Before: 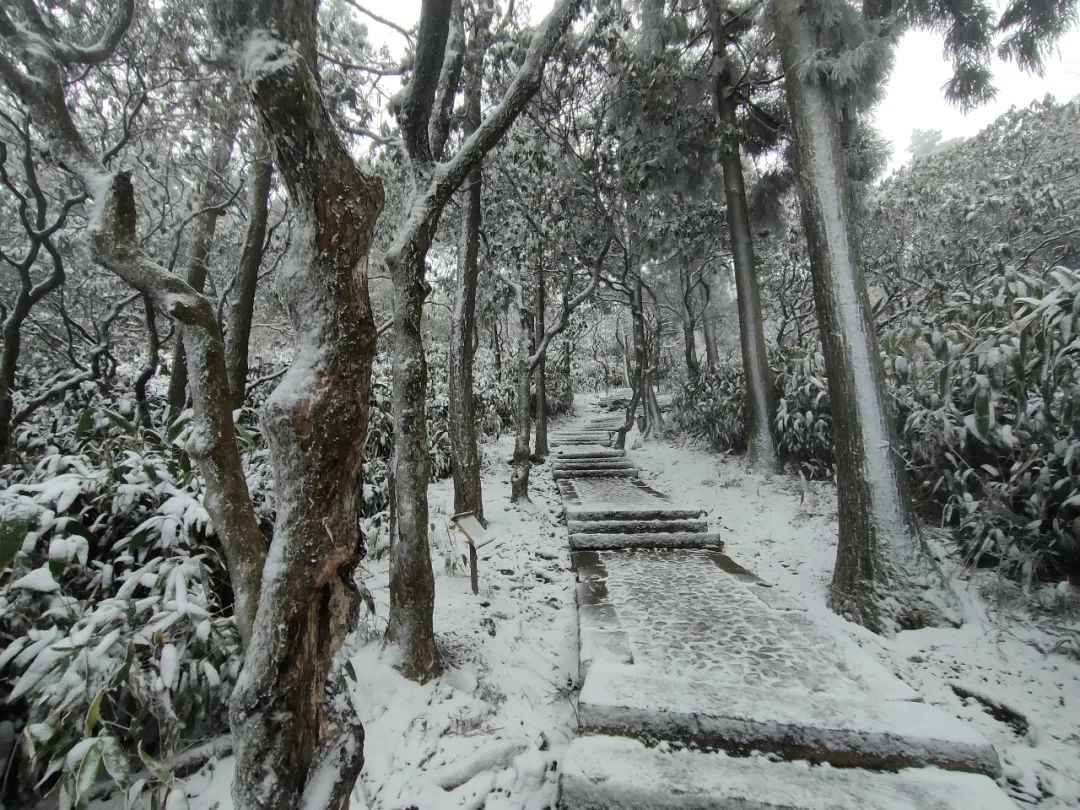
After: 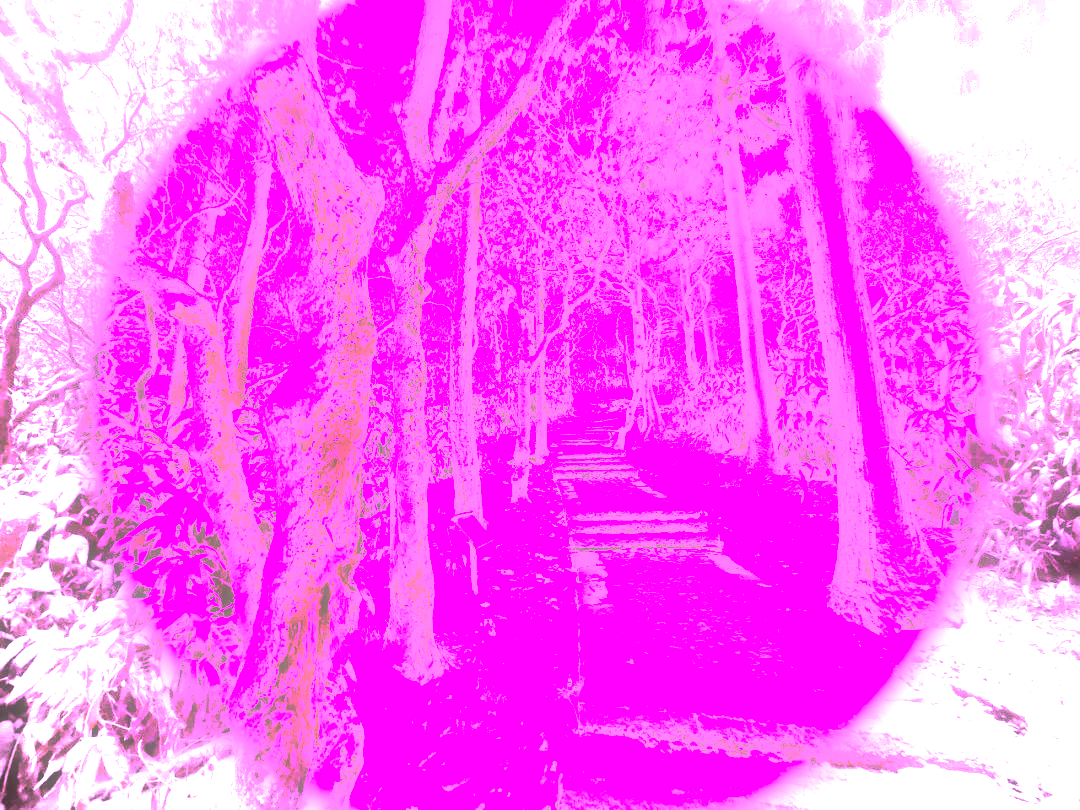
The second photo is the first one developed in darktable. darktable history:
white balance: red 8, blue 8
soften: size 60.24%, saturation 65.46%, brightness 0.506 EV, mix 25.7%
color correction: highlights a* 8.98, highlights b* 15.09, shadows a* -0.49, shadows b* 26.52
vignetting: on, module defaults
